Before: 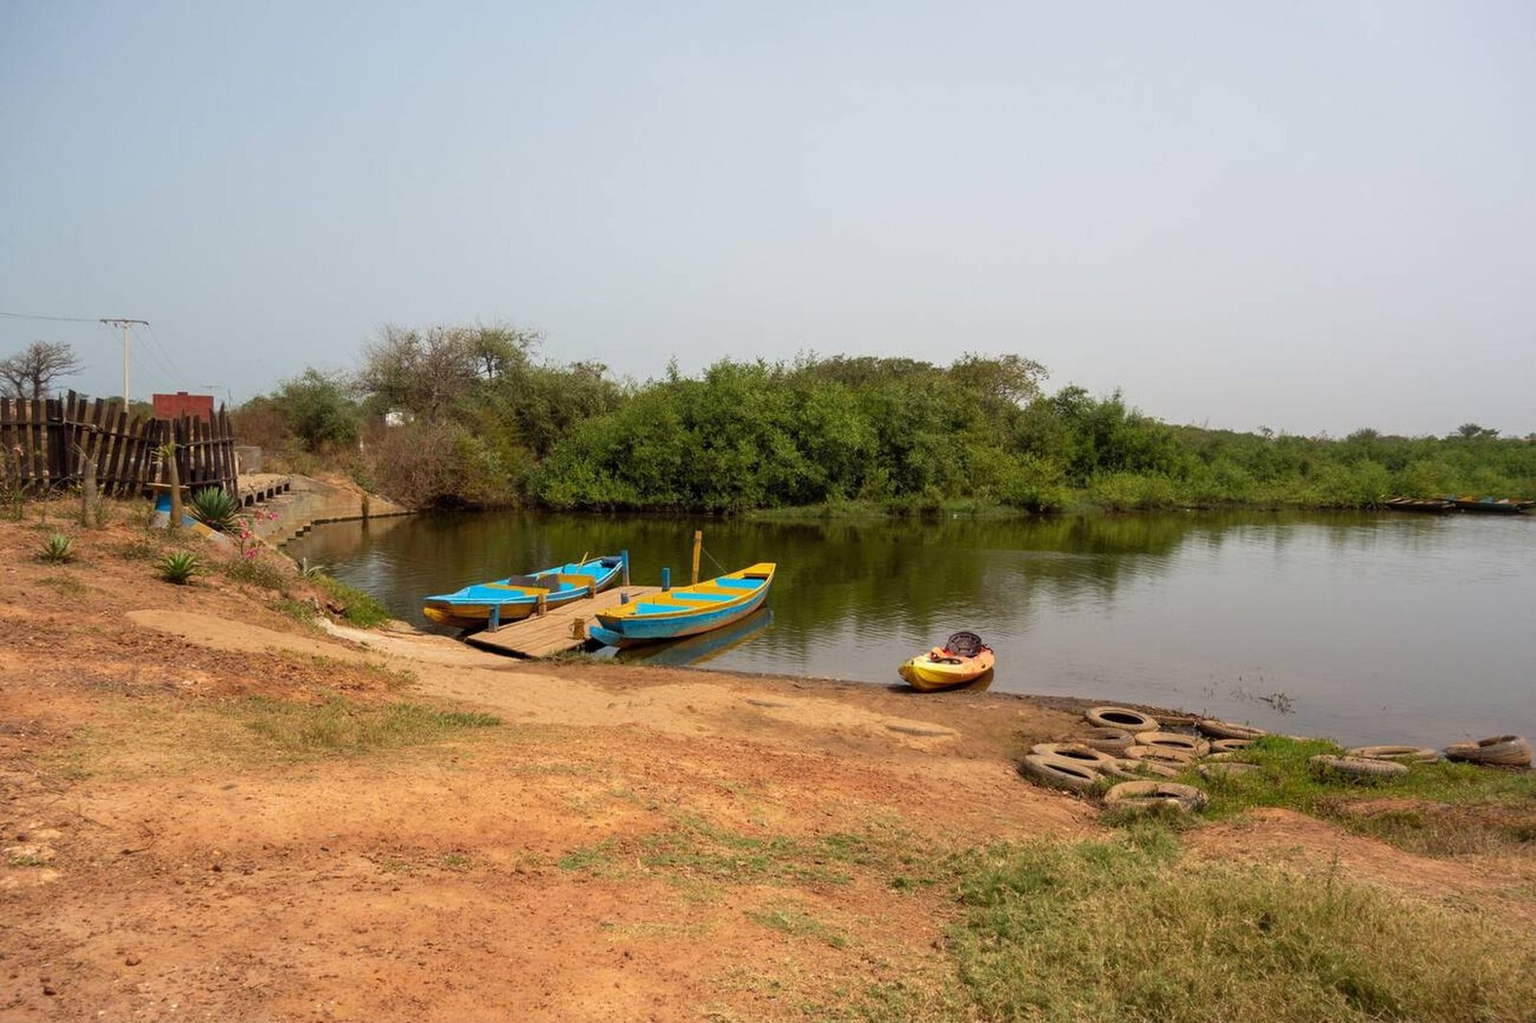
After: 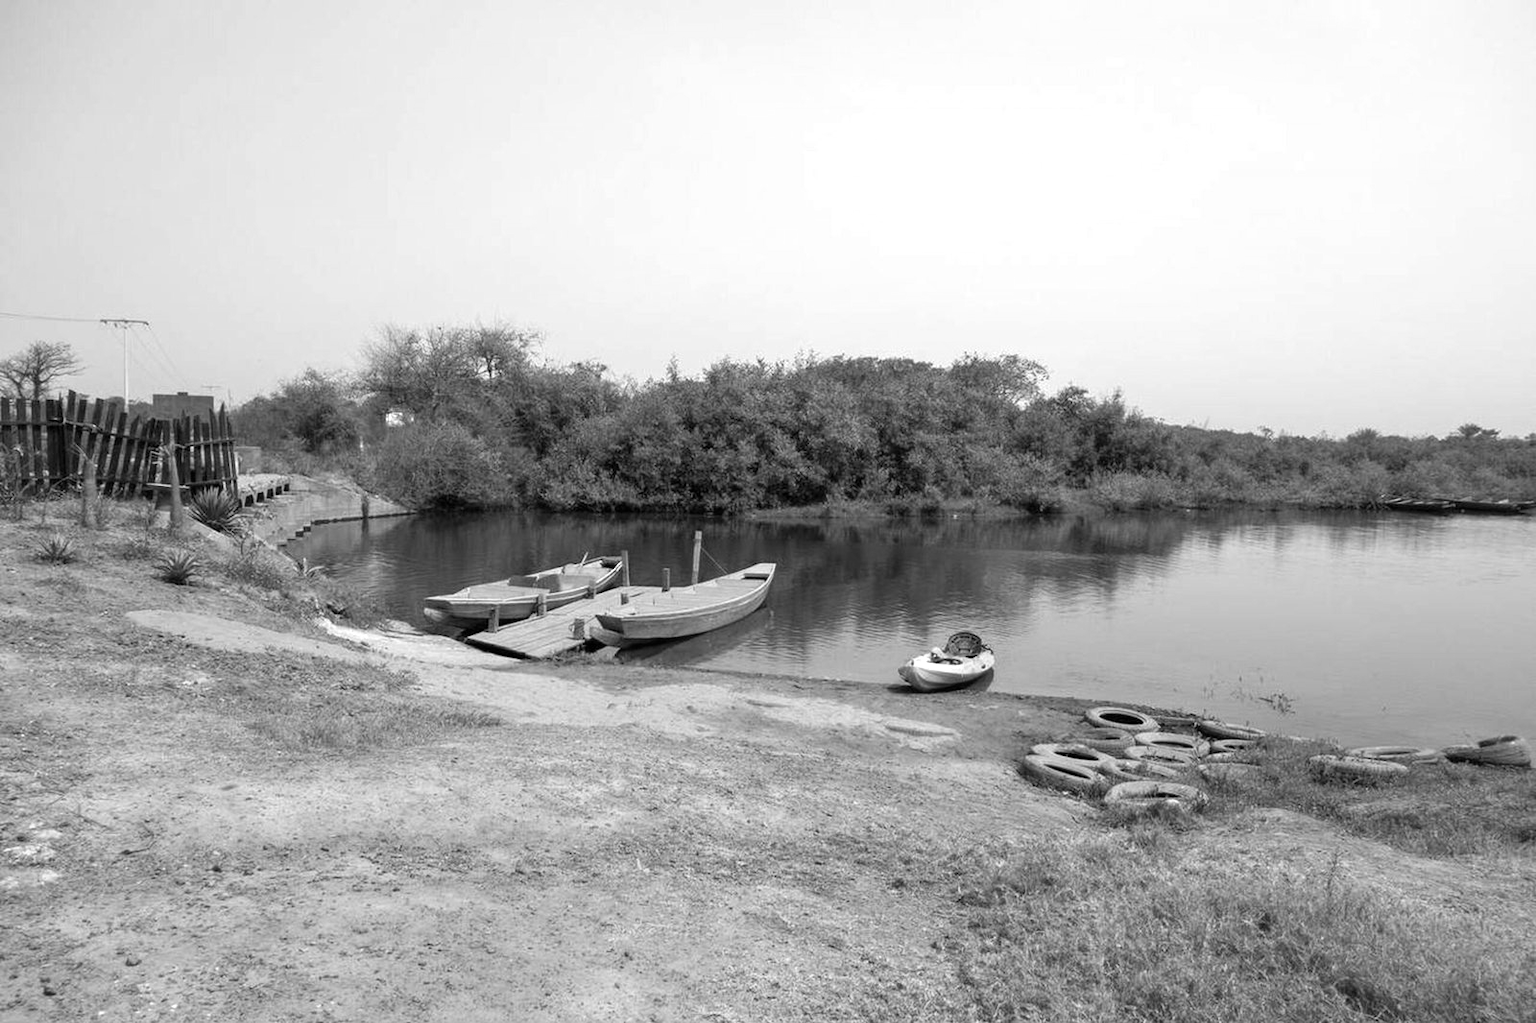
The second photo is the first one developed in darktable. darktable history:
white balance: red 0.926, green 1.003, blue 1.133
monochrome: size 1
exposure: exposure 0.6 EV, compensate highlight preservation false
